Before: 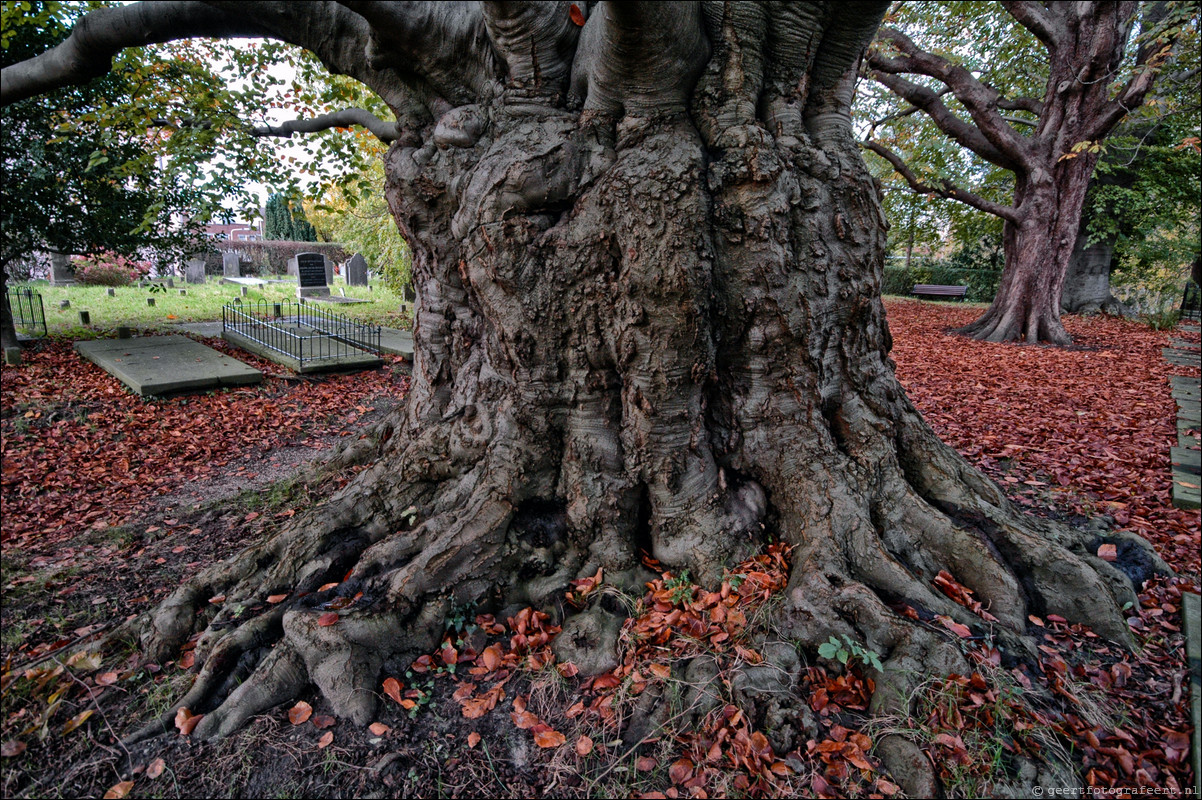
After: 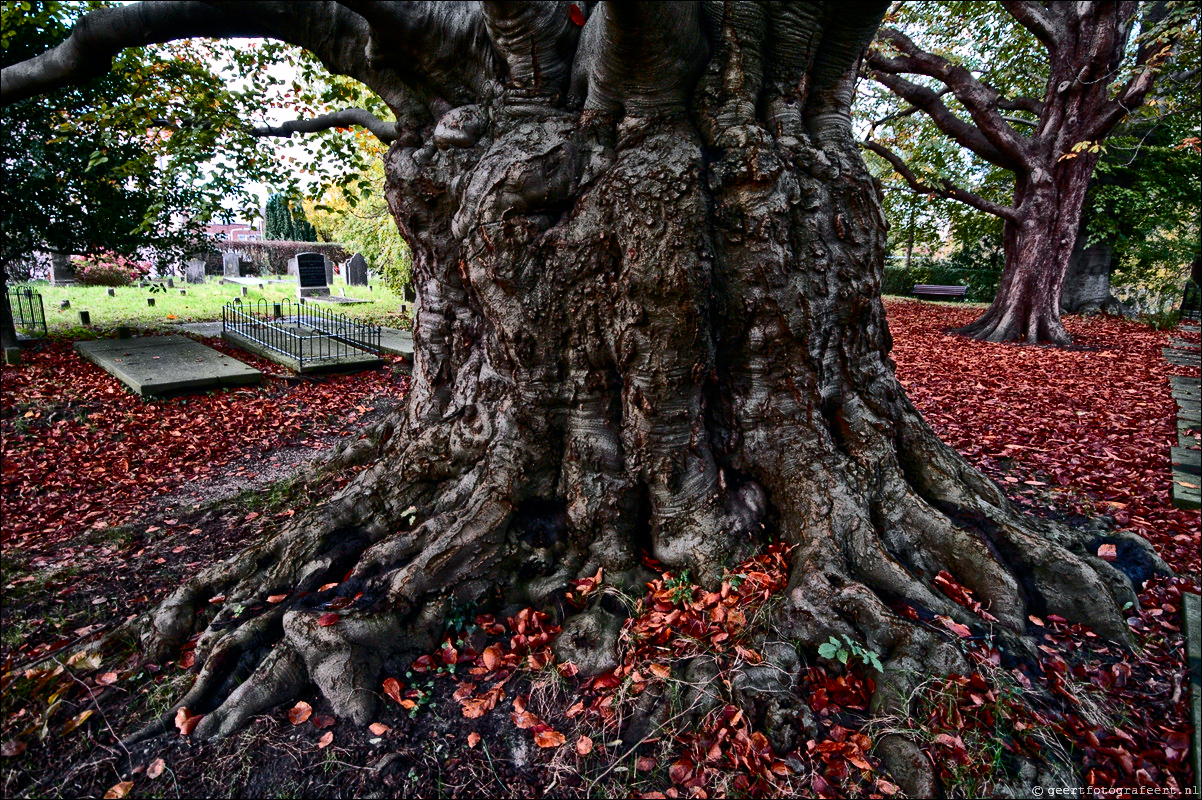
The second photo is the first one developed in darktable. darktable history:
contrast brightness saturation: contrast 0.406, brightness 0.045, saturation 0.248
